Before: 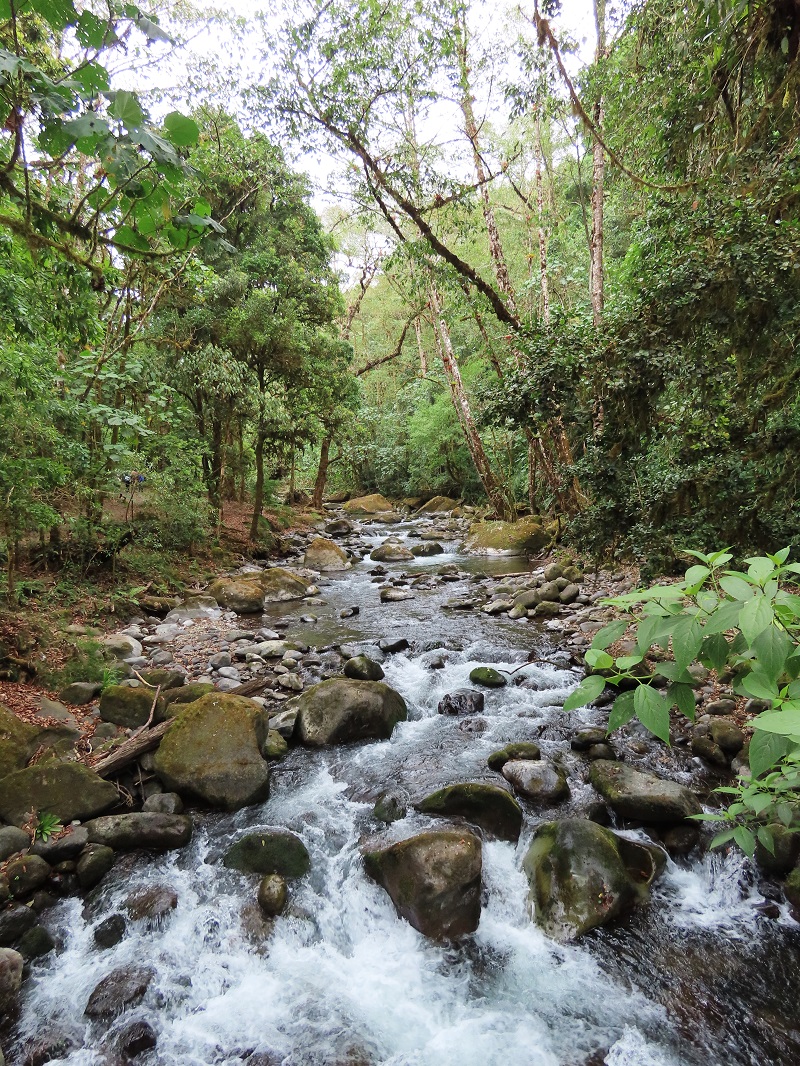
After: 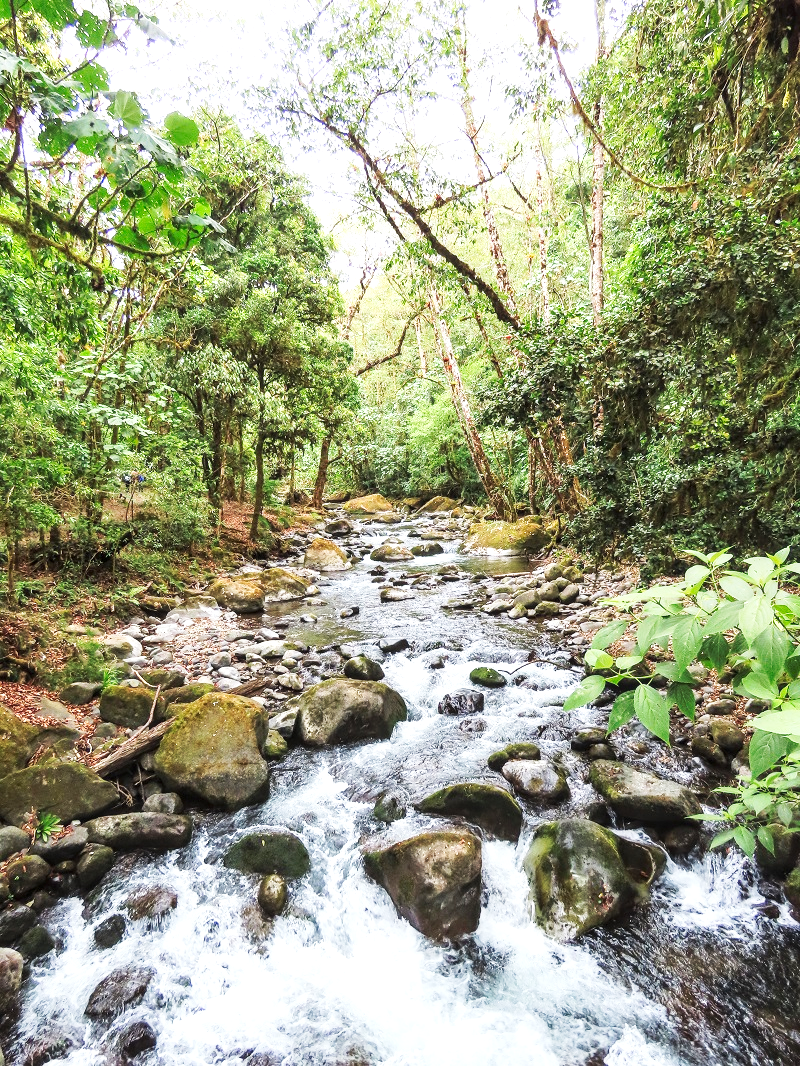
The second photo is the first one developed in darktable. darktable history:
tone curve: curves: ch0 [(0, 0) (0.003, 0.017) (0.011, 0.018) (0.025, 0.03) (0.044, 0.051) (0.069, 0.075) (0.1, 0.104) (0.136, 0.138) (0.177, 0.183) (0.224, 0.237) (0.277, 0.294) (0.335, 0.361) (0.399, 0.446) (0.468, 0.552) (0.543, 0.66) (0.623, 0.753) (0.709, 0.843) (0.801, 0.912) (0.898, 0.962) (1, 1)], preserve colors none
exposure: black level correction 0, exposure 0.7 EV, compensate exposure bias true, compensate highlight preservation false
local contrast: on, module defaults
